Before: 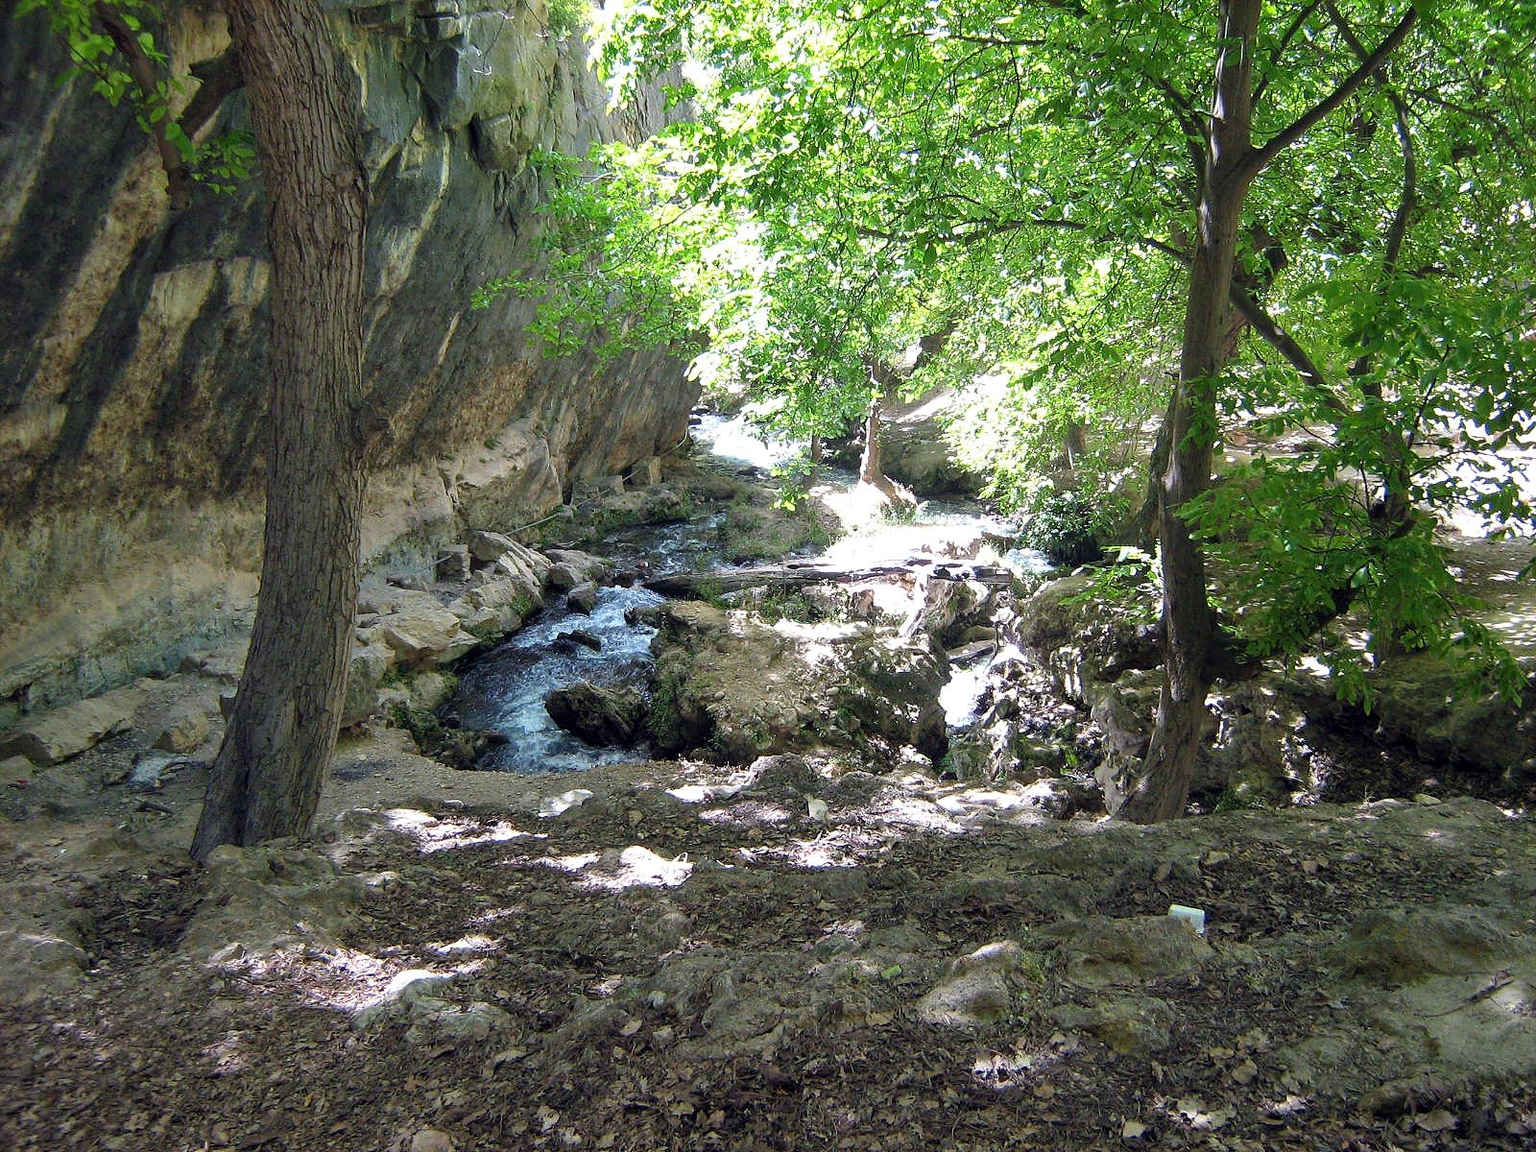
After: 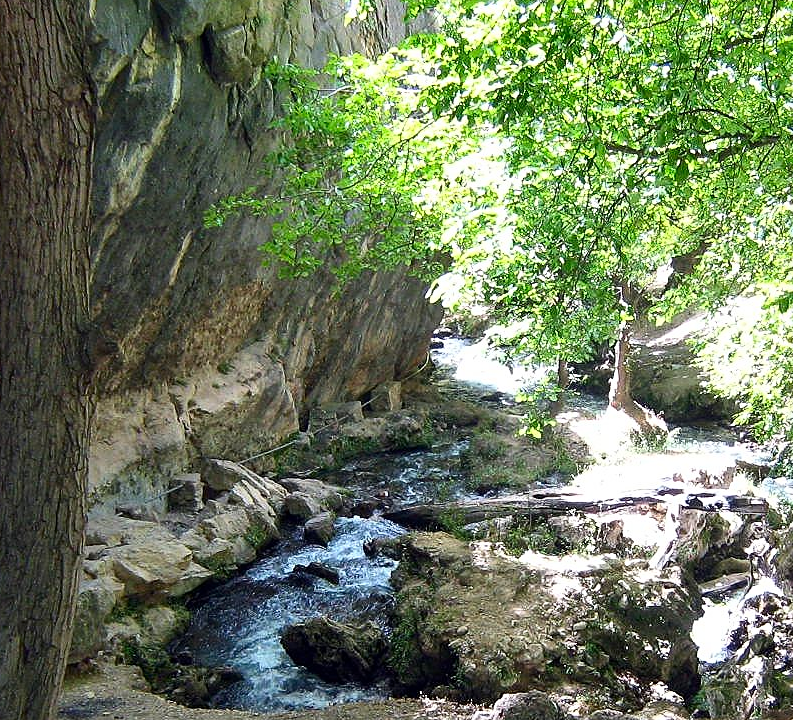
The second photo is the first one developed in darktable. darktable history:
crop: left 17.953%, top 7.897%, right 32.483%, bottom 32.101%
sharpen: amount 0.204
contrast brightness saturation: contrast 0.151, brightness -0.01, saturation 0.101
